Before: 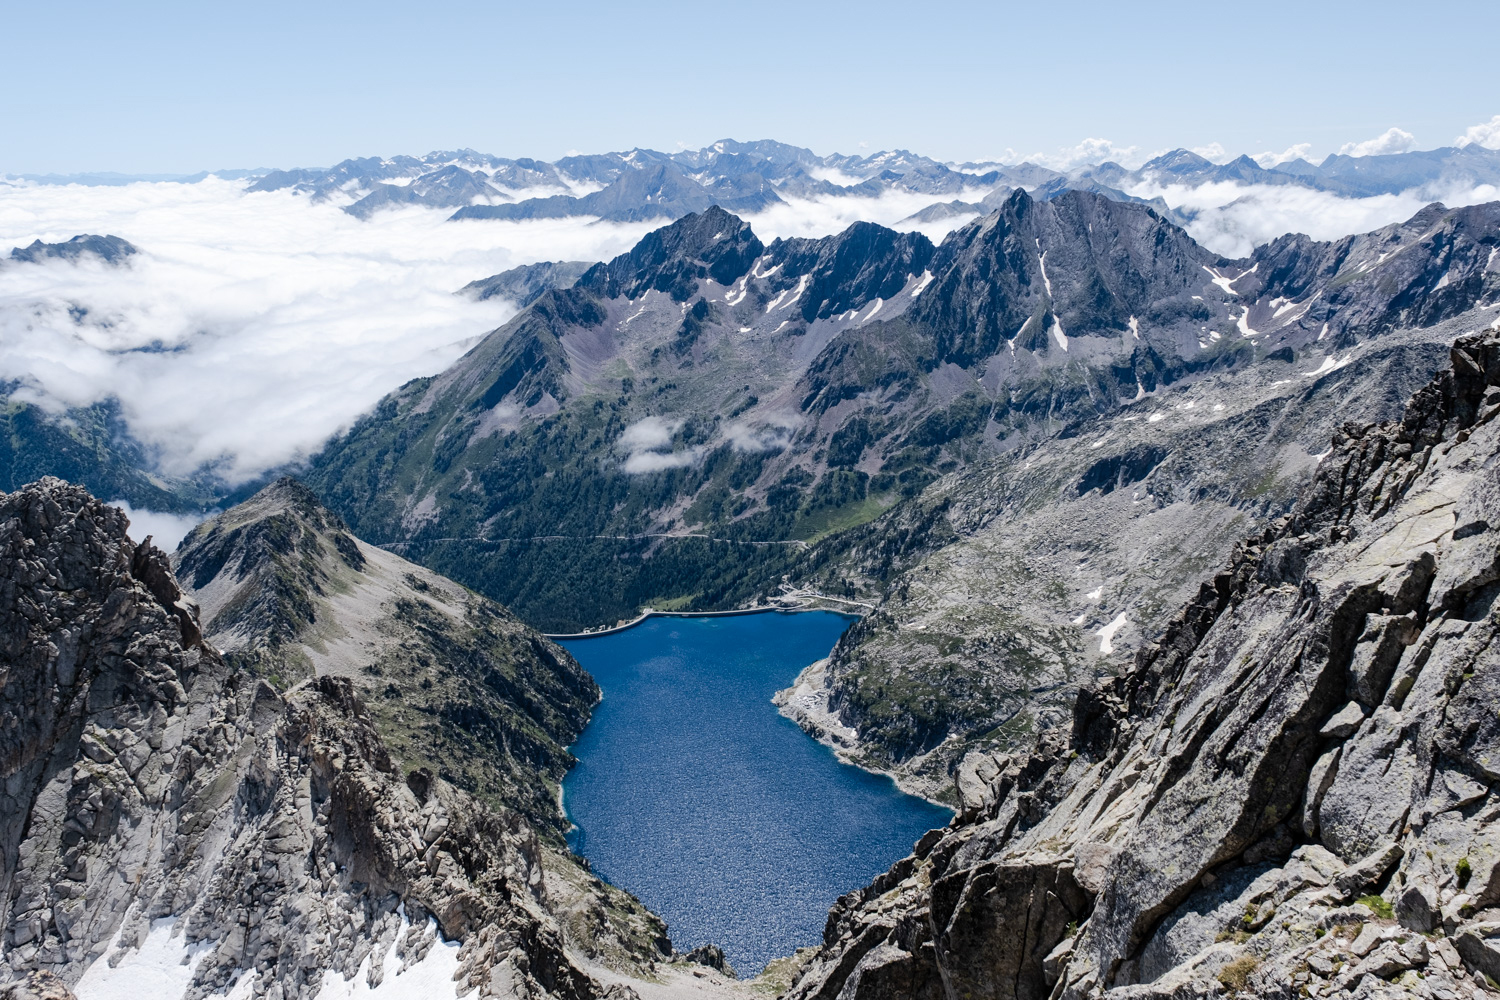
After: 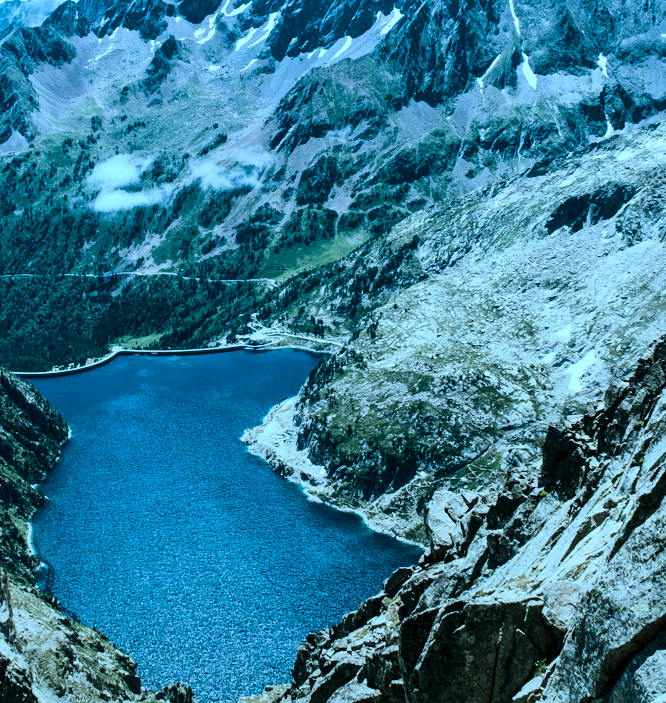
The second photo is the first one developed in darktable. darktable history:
white balance: red 0.967, blue 1.049
color correction: saturation 0.8
crop: left 35.432%, top 26.233%, right 20.145%, bottom 3.432%
color balance rgb: shadows lift › chroma 11.71%, shadows lift › hue 133.46°, highlights gain › chroma 4%, highlights gain › hue 200.2°, perceptual saturation grading › global saturation 18.05%
color calibration: output R [0.972, 0.068, -0.094, 0], output G [-0.178, 1.216, -0.086, 0], output B [0.095, -0.136, 0.98, 0], illuminant custom, x 0.371, y 0.381, temperature 4283.16 K
base curve: curves: ch0 [(0, 0) (0.028, 0.03) (0.121, 0.232) (0.46, 0.748) (0.859, 0.968) (1, 1)]
graduated density: rotation -180°, offset 24.95
